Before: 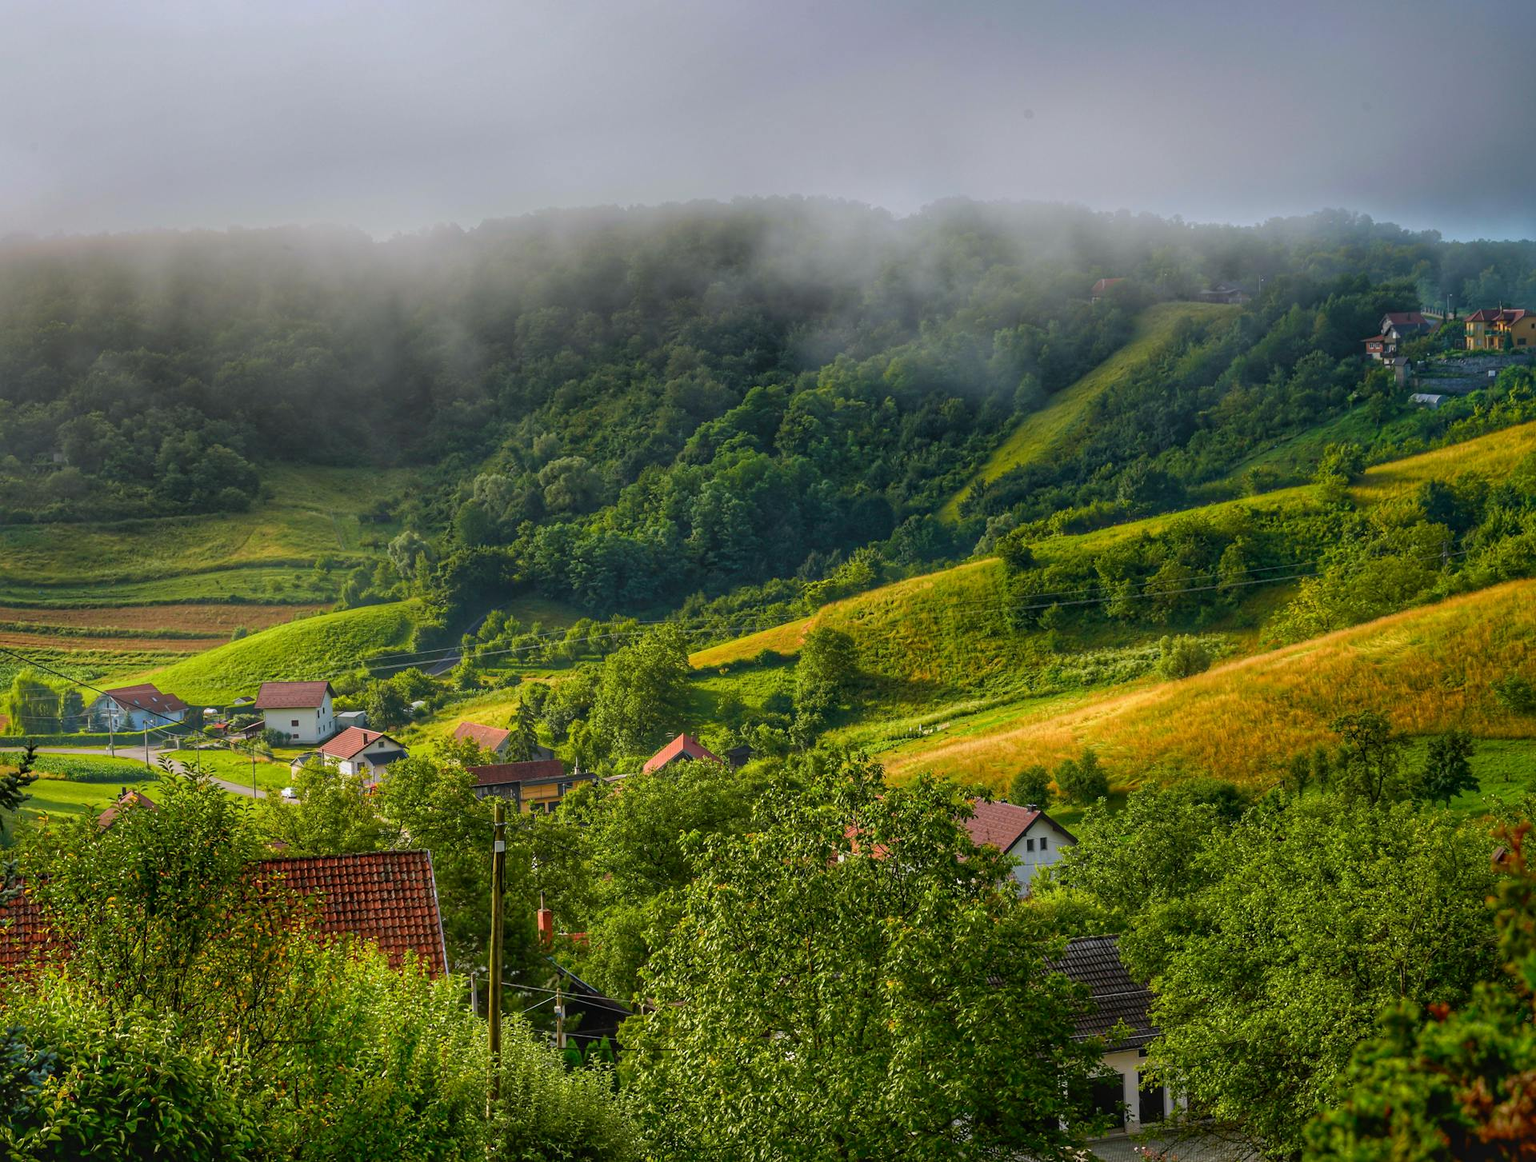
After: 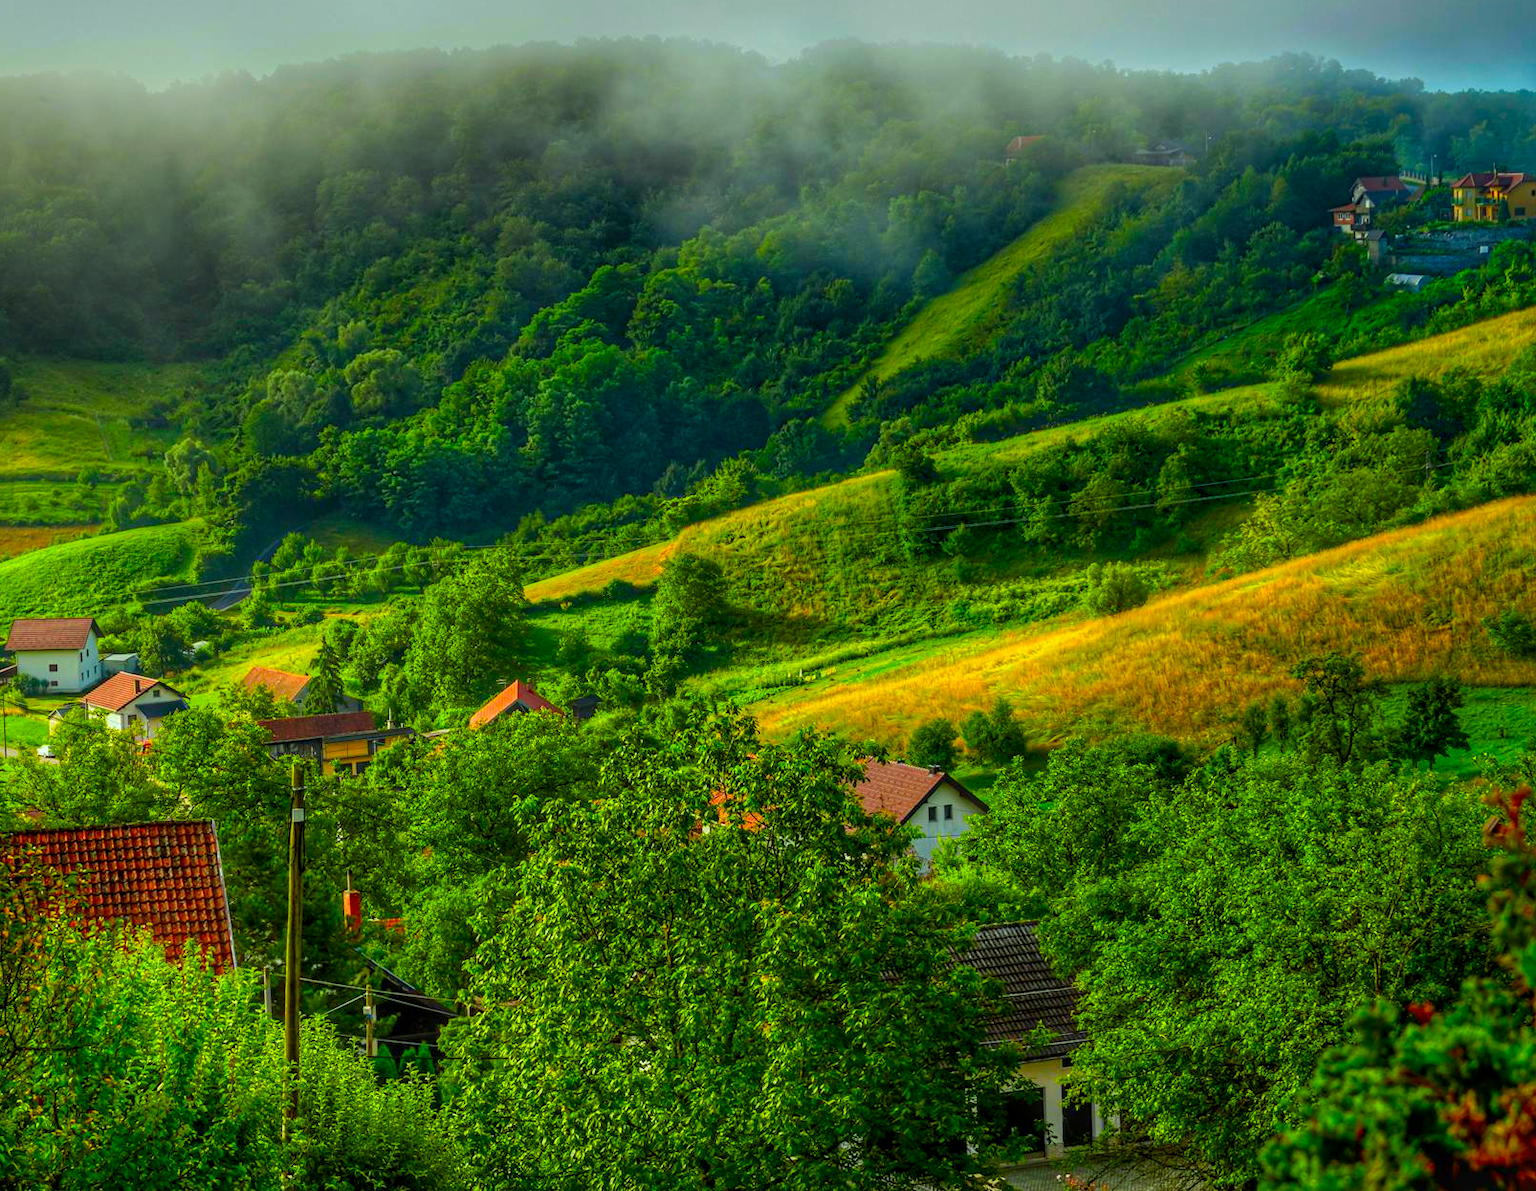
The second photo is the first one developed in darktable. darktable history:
color correction: highlights a* -10.77, highlights b* 9.8, saturation 1.72
crop: left 16.315%, top 14.246%
local contrast: on, module defaults
